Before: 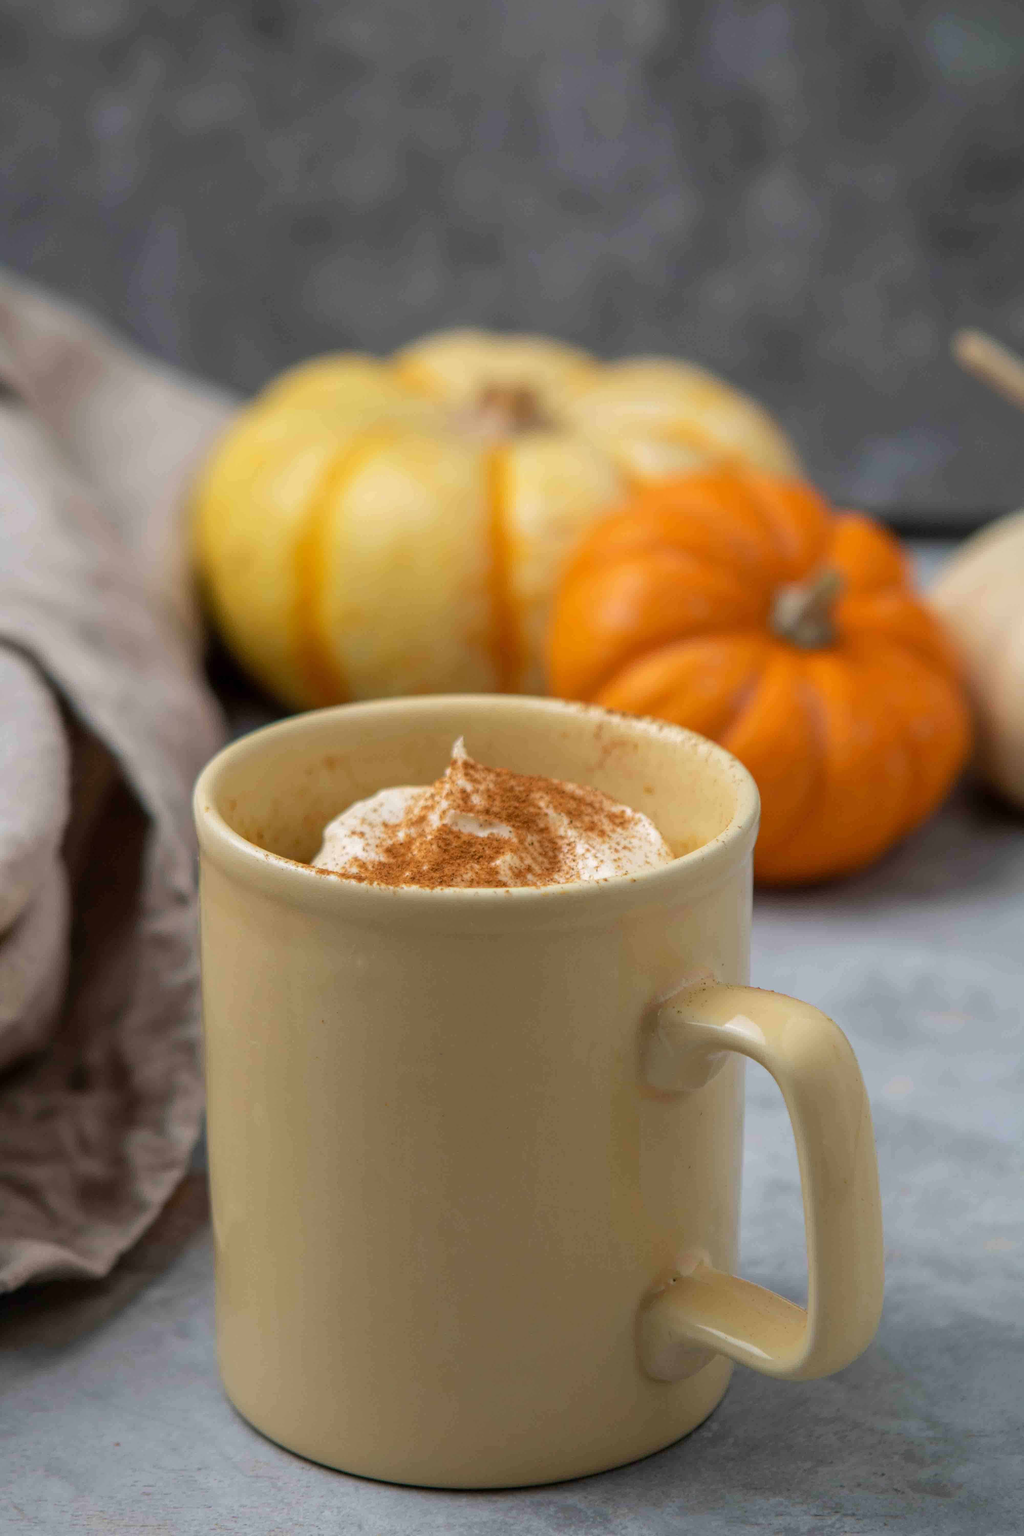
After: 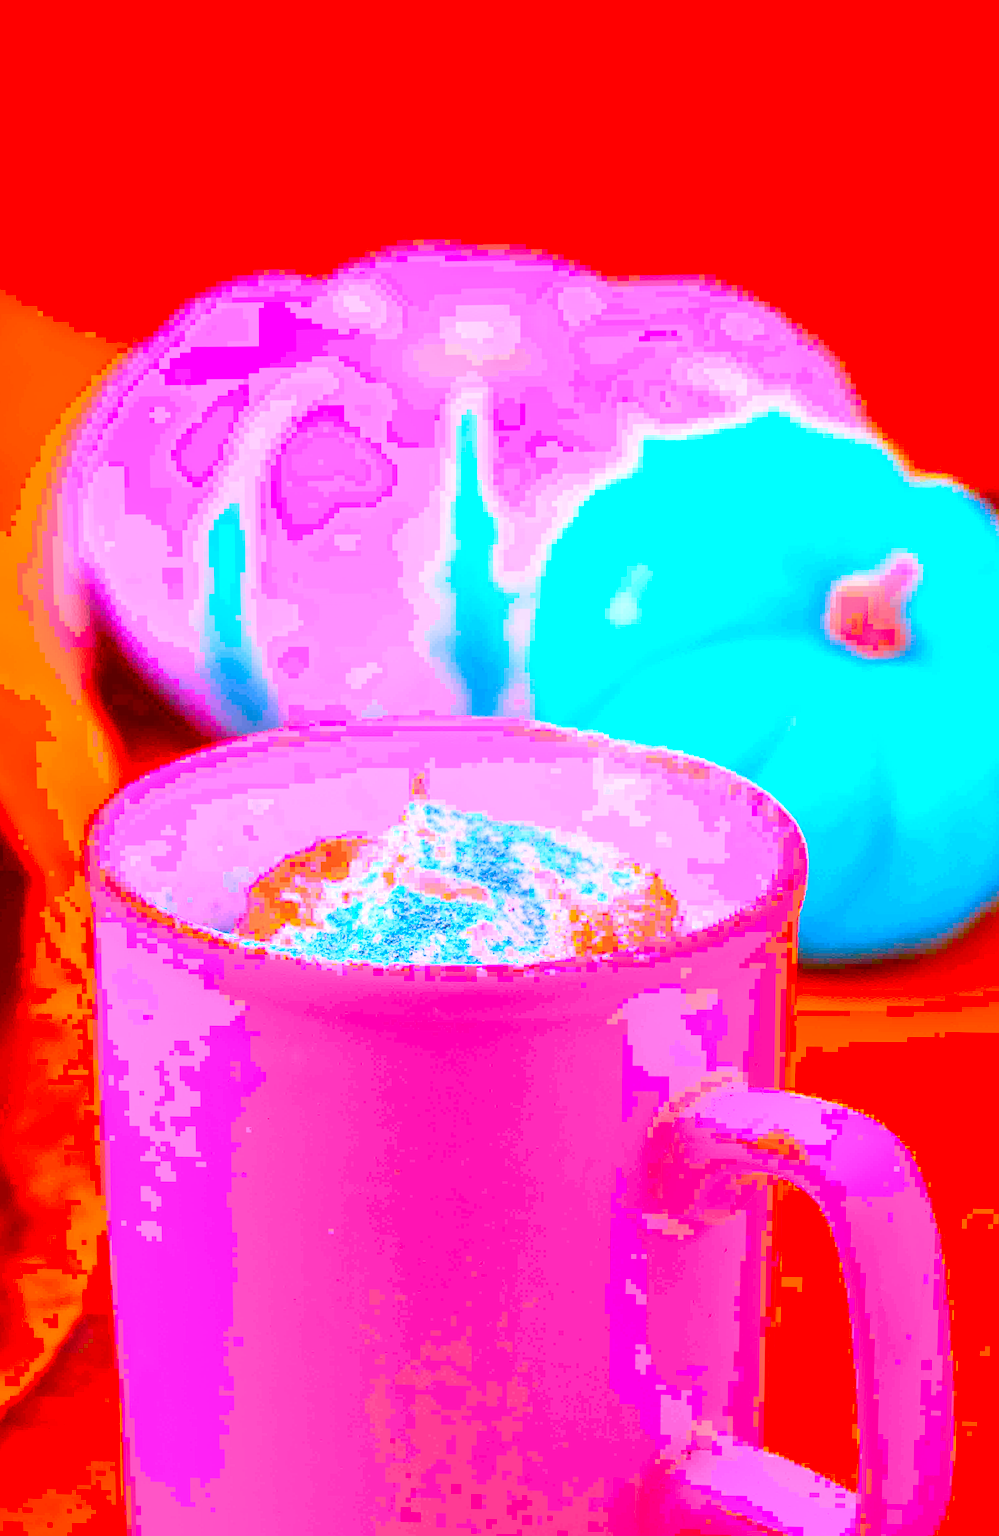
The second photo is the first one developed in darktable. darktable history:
rotate and perspective: rotation 0.074°, lens shift (vertical) 0.096, lens shift (horizontal) -0.041, crop left 0.043, crop right 0.952, crop top 0.024, crop bottom 0.979
crop and rotate: left 10.071%, top 10.071%, right 10.02%, bottom 10.02%
color correction: highlights a* -39.68, highlights b* -40, shadows a* -40, shadows b* -40, saturation -3
sharpen: radius 2.817, amount 0.715
white balance: red 0.925, blue 1.046
tone curve: curves: ch0 [(0, 0) (0.051, 0.027) (0.096, 0.071) (0.241, 0.247) (0.455, 0.52) (0.594, 0.692) (0.715, 0.845) (0.84, 0.936) (1, 1)]; ch1 [(0, 0) (0.1, 0.038) (0.318, 0.243) (0.399, 0.351) (0.478, 0.469) (0.499, 0.499) (0.534, 0.549) (0.565, 0.605) (0.601, 0.644) (0.666, 0.701) (1, 1)]; ch2 [(0, 0) (0.453, 0.45) (0.479, 0.483) (0.504, 0.499) (0.52, 0.508) (0.561, 0.573) (0.592, 0.617) (0.824, 0.815) (1, 1)], color space Lab, independent channels, preserve colors none
exposure: black level correction 0, exposure 1.6 EV, compensate exposure bias true, compensate highlight preservation false
